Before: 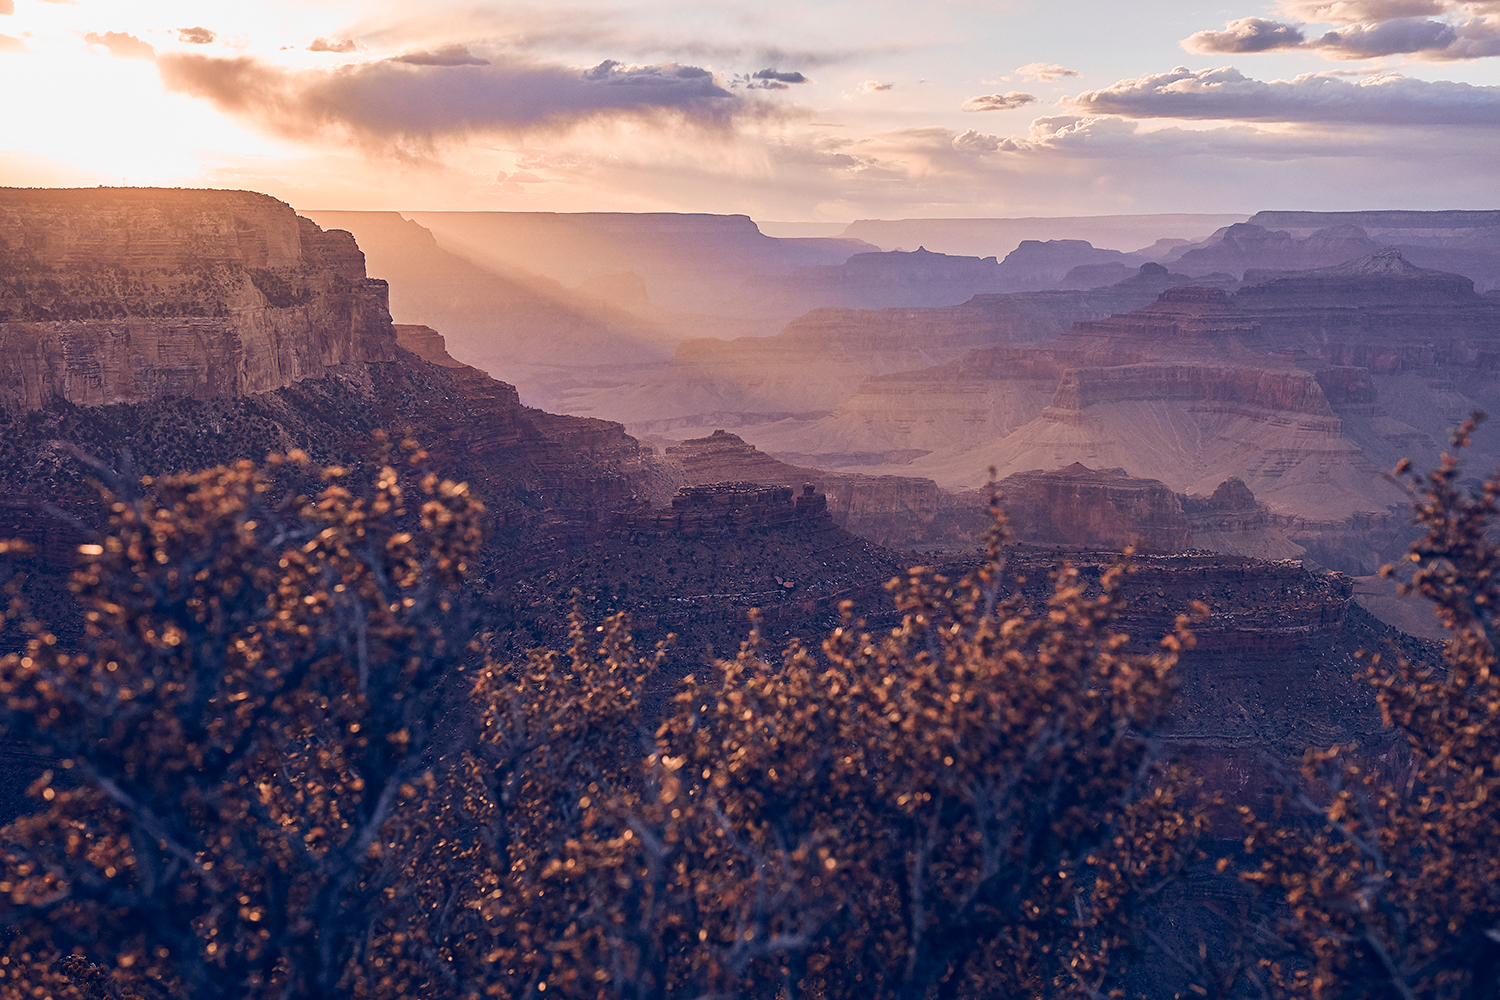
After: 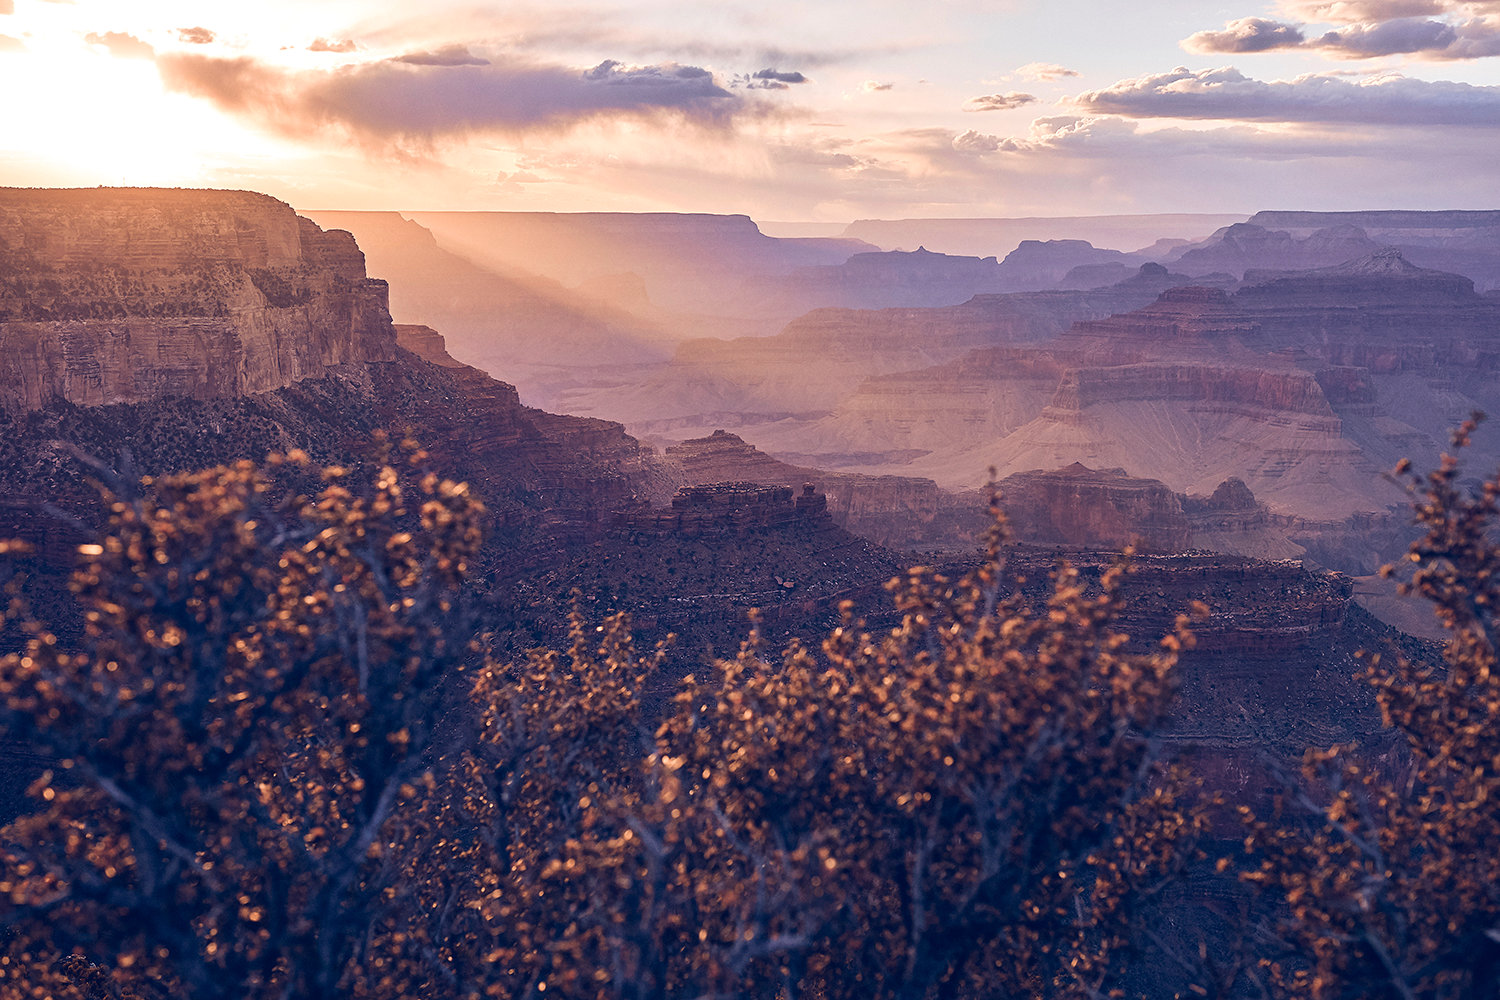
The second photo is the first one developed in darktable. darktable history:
exposure: exposure 0.161 EV, compensate highlight preservation false
velvia: strength 6%
